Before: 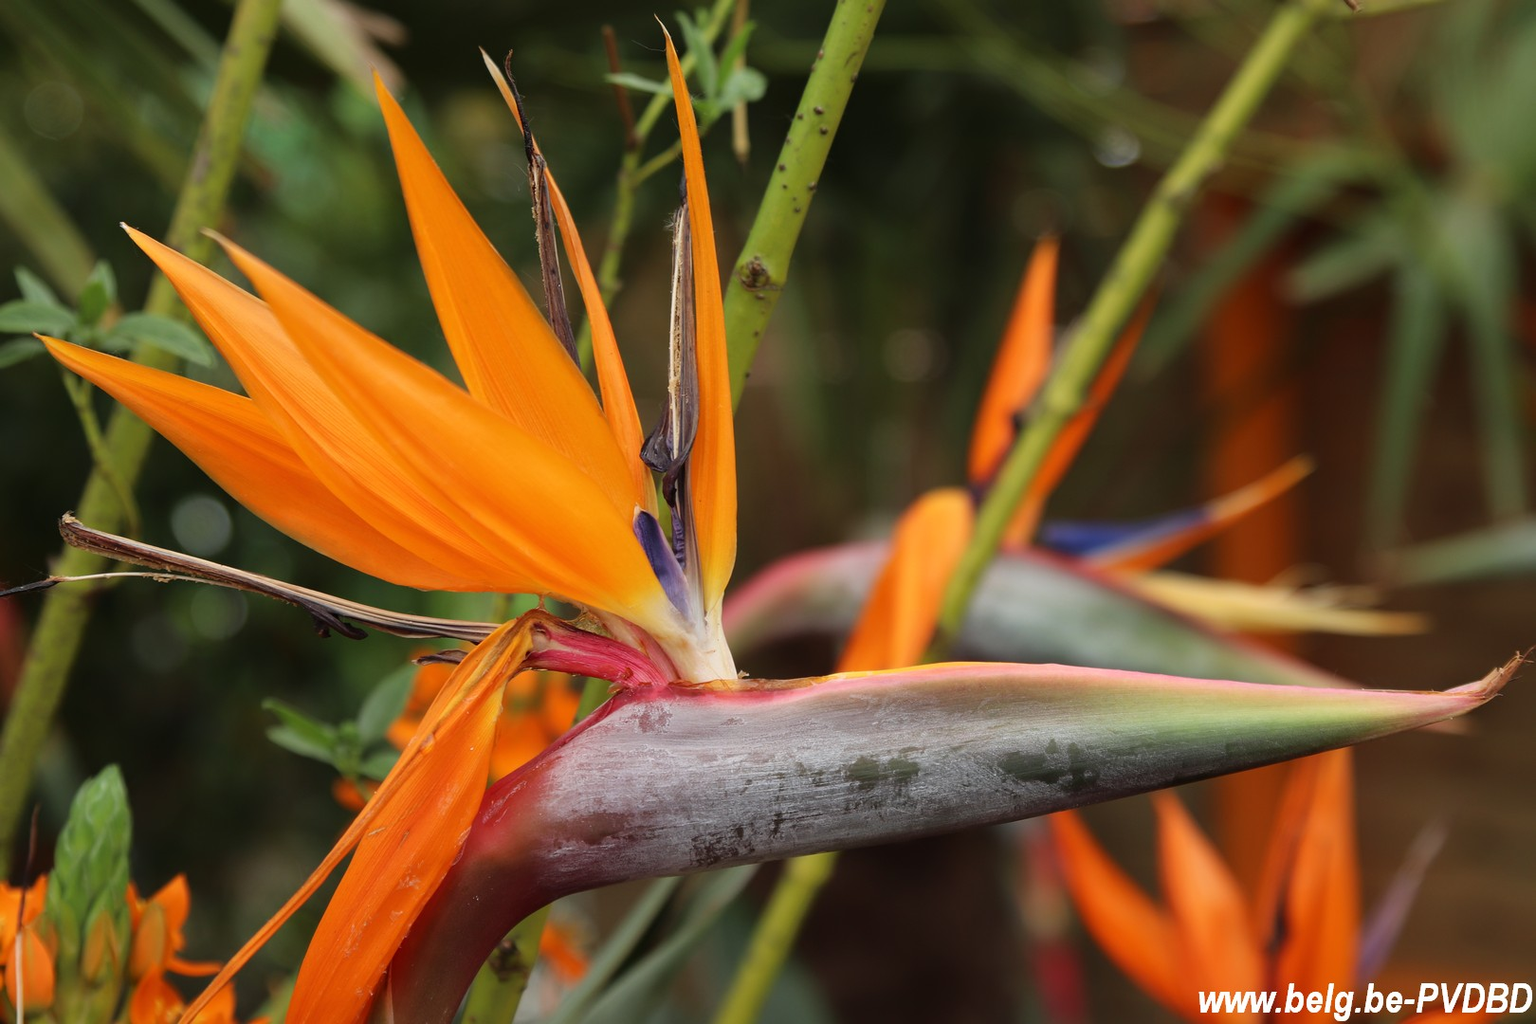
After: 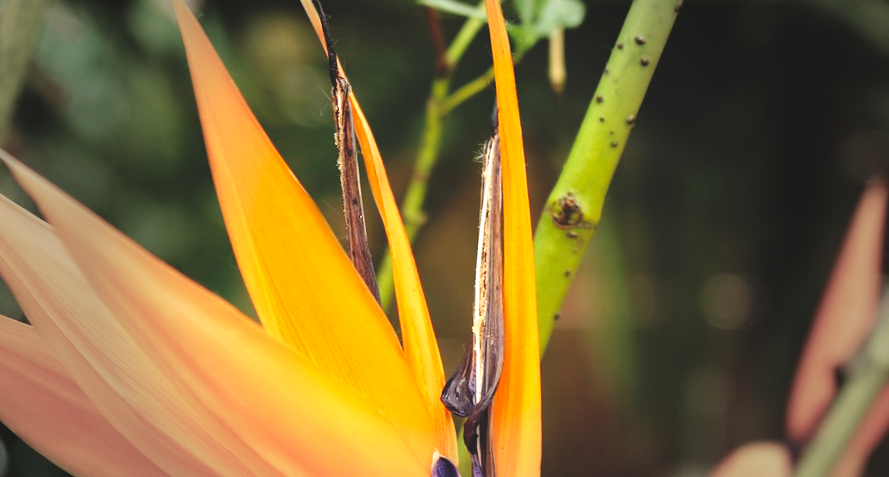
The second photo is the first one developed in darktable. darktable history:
rgb curve: curves: ch0 [(0, 0.186) (0.314, 0.284) (0.775, 0.708) (1, 1)], compensate middle gray true, preserve colors none
crop: left 15.306%, top 9.065%, right 30.789%, bottom 48.638%
vignetting: fall-off start 40%, fall-off radius 40%
rotate and perspective: rotation 1.72°, automatic cropping off
base curve: curves: ch0 [(0, 0) (0.036, 0.025) (0.121, 0.166) (0.206, 0.329) (0.605, 0.79) (1, 1)], preserve colors none
exposure: black level correction 0, exposure 1 EV, compensate exposure bias true, compensate highlight preservation false
